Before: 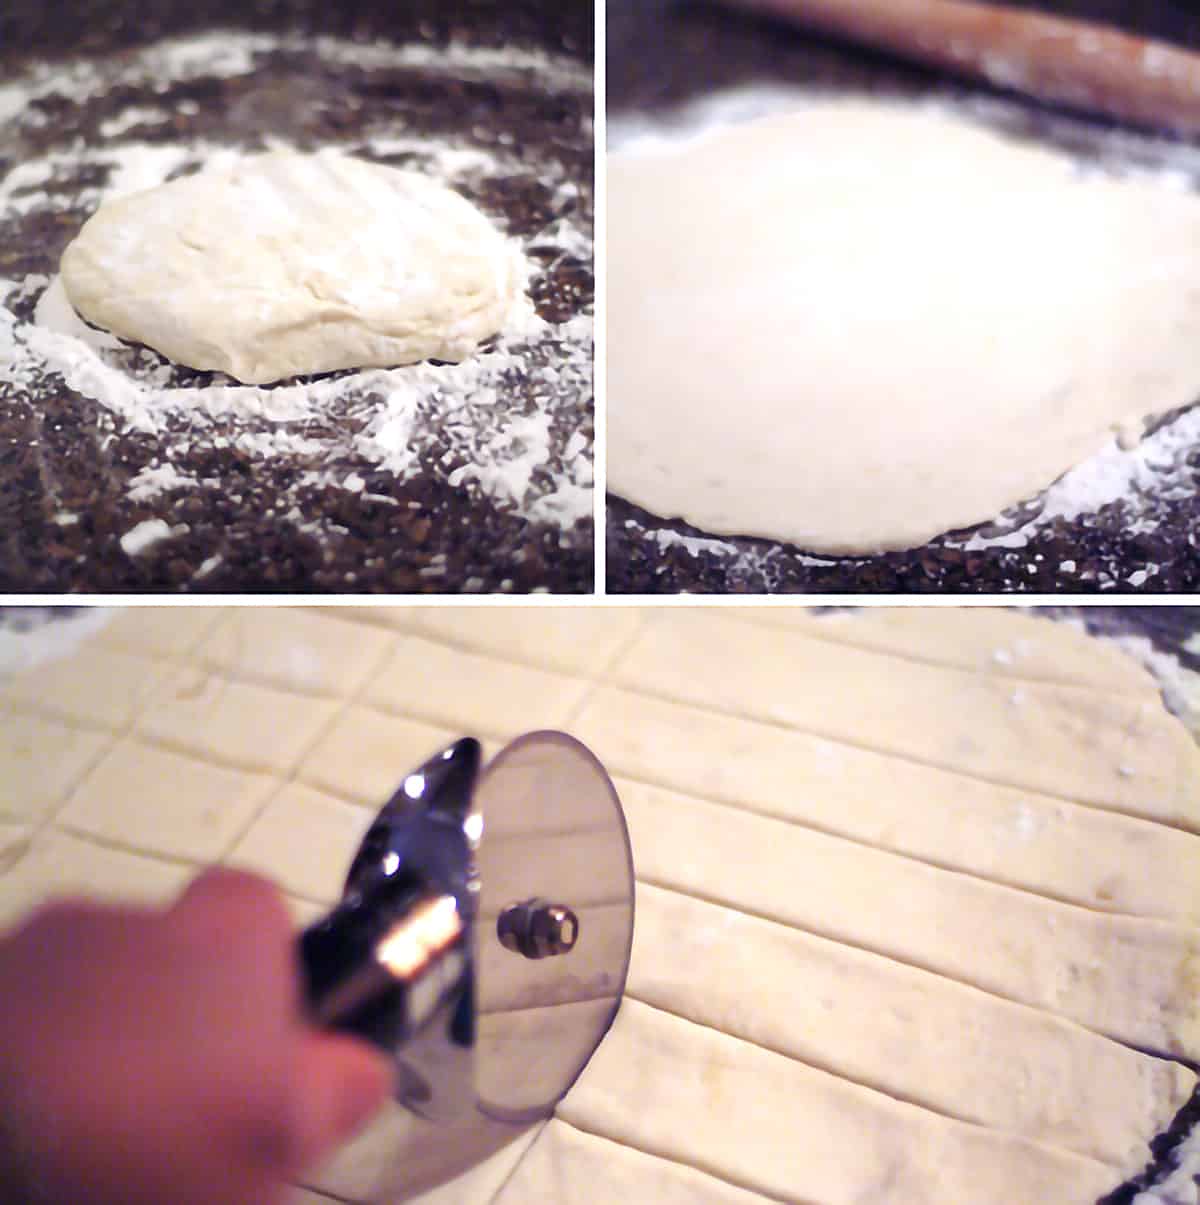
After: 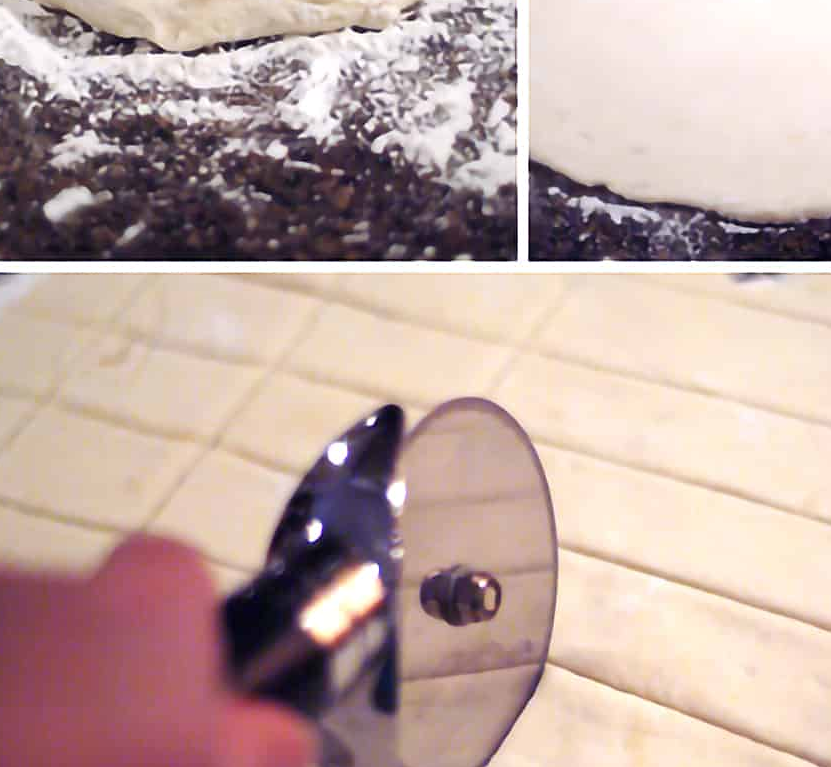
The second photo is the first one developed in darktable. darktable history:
tone equalizer: on, module defaults
crop: left 6.488%, top 27.668%, right 24.183%, bottom 8.656%
